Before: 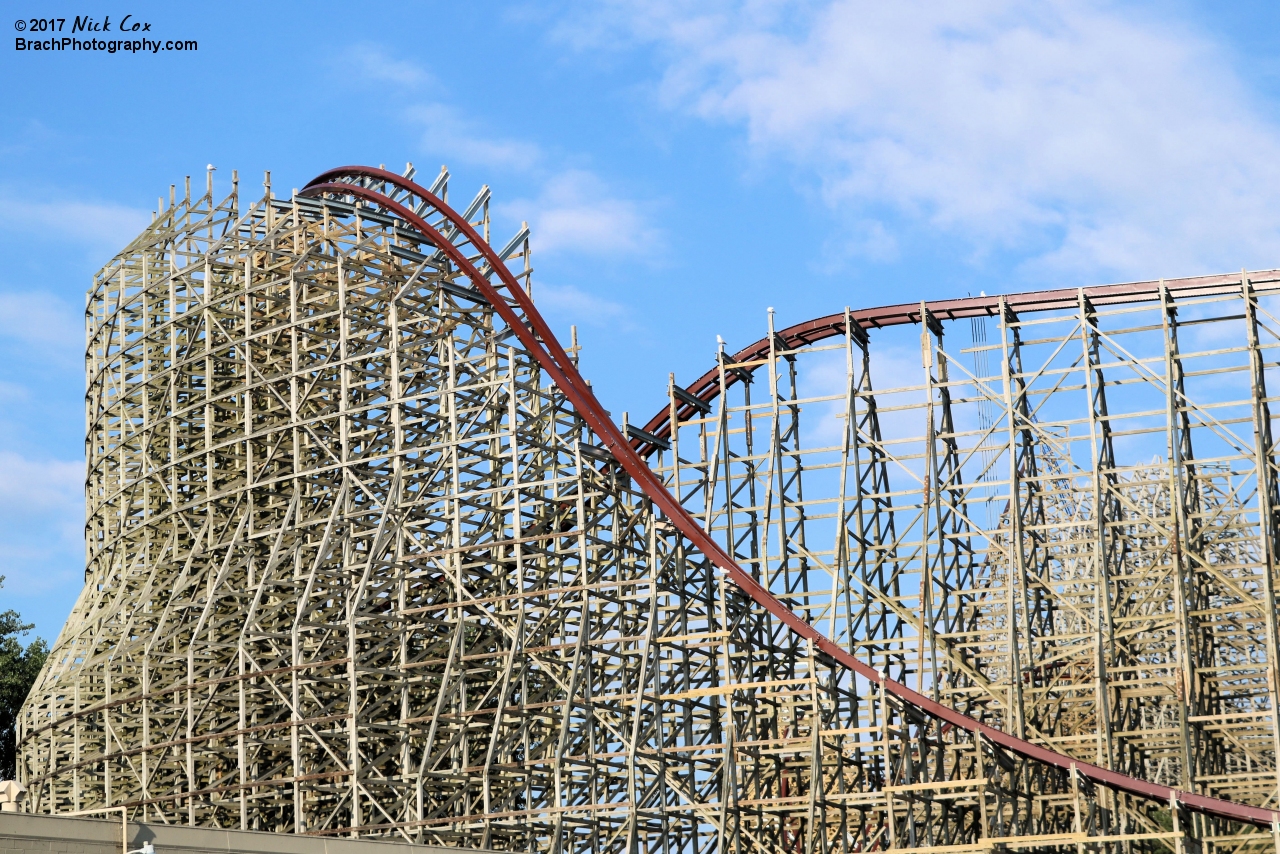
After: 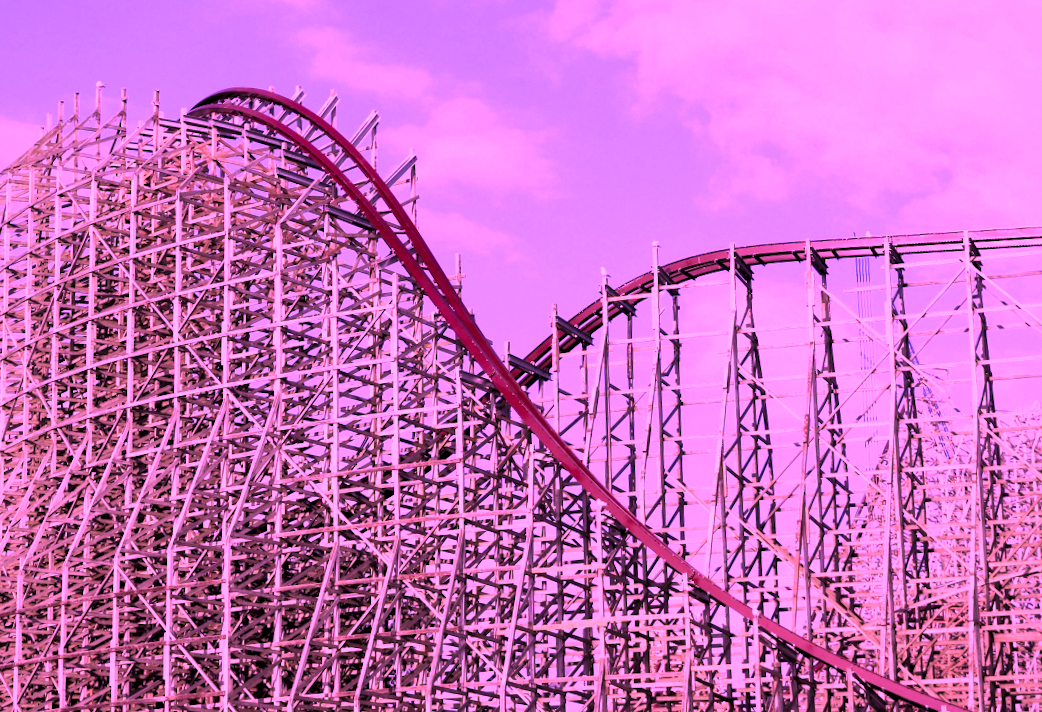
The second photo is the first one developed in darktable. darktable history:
crop and rotate: left 10.071%, top 10.071%, right 10.02%, bottom 10.02%
local contrast: mode bilateral grid, contrast 20, coarseness 50, detail 120%, midtone range 0.2
levels: levels [0.016, 0.5, 0.996]
rotate and perspective: rotation 1.72°, automatic cropping off
color calibration: illuminant custom, x 0.261, y 0.521, temperature 7054.11 K
